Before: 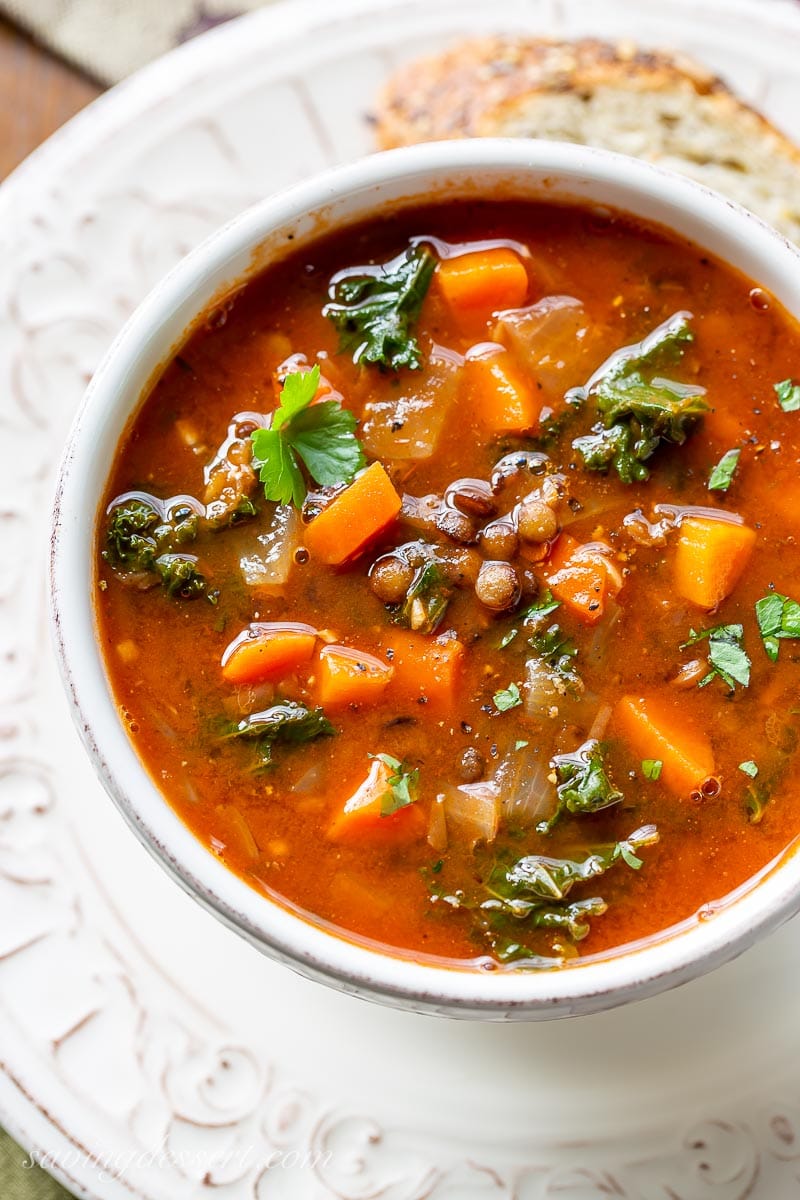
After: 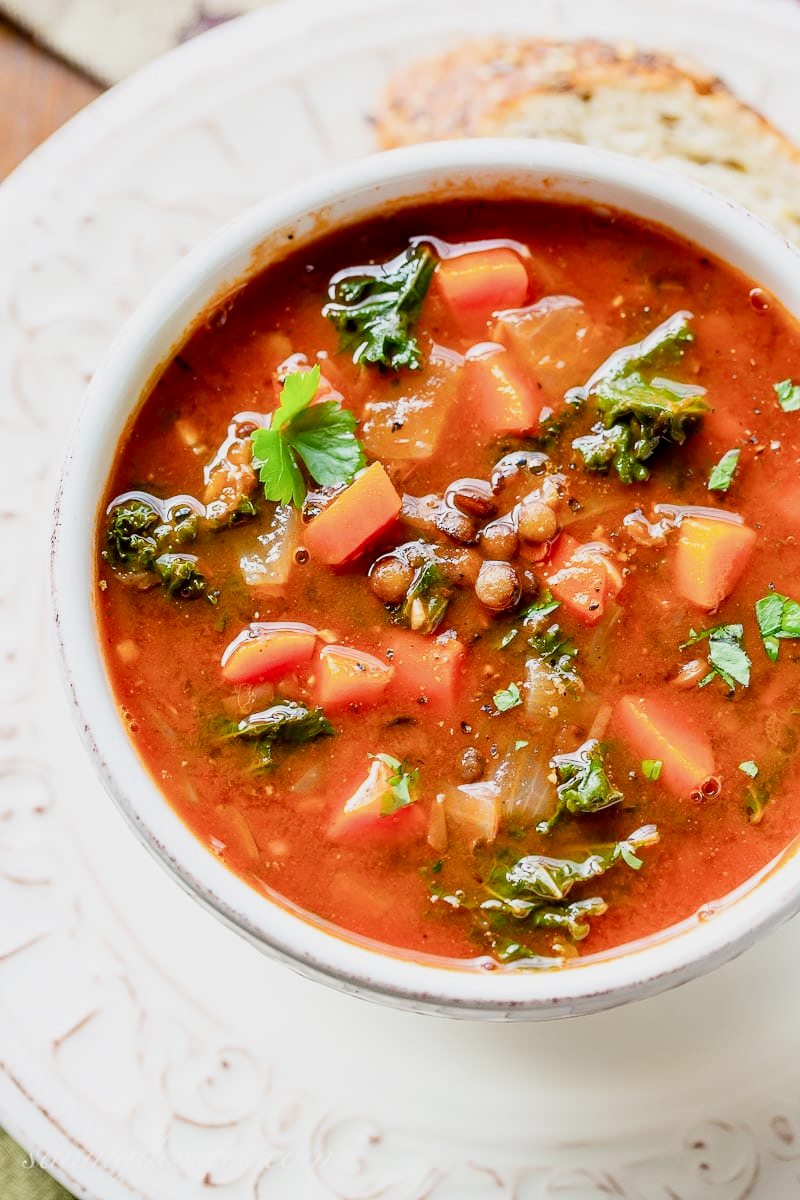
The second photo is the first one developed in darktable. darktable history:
filmic rgb: black relative exposure -7.65 EV, white relative exposure 4.56 EV, hardness 3.61
exposure: black level correction 0.001, exposure 0.955 EV, compensate exposure bias true, compensate highlight preservation false
contrast brightness saturation: brightness -0.09
